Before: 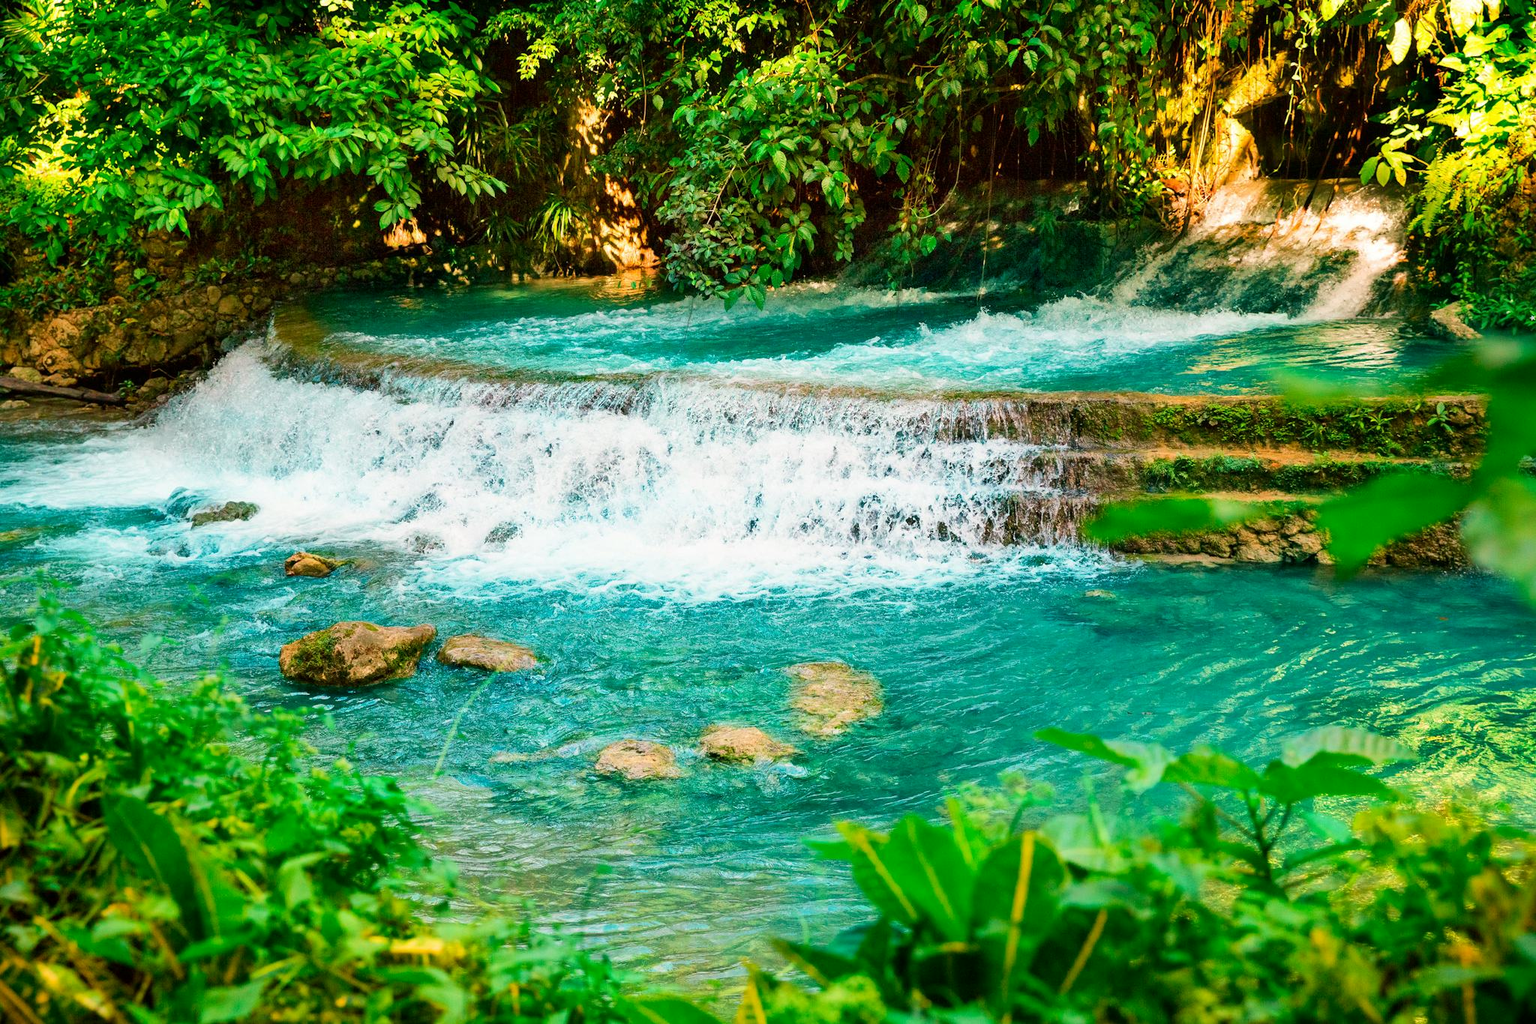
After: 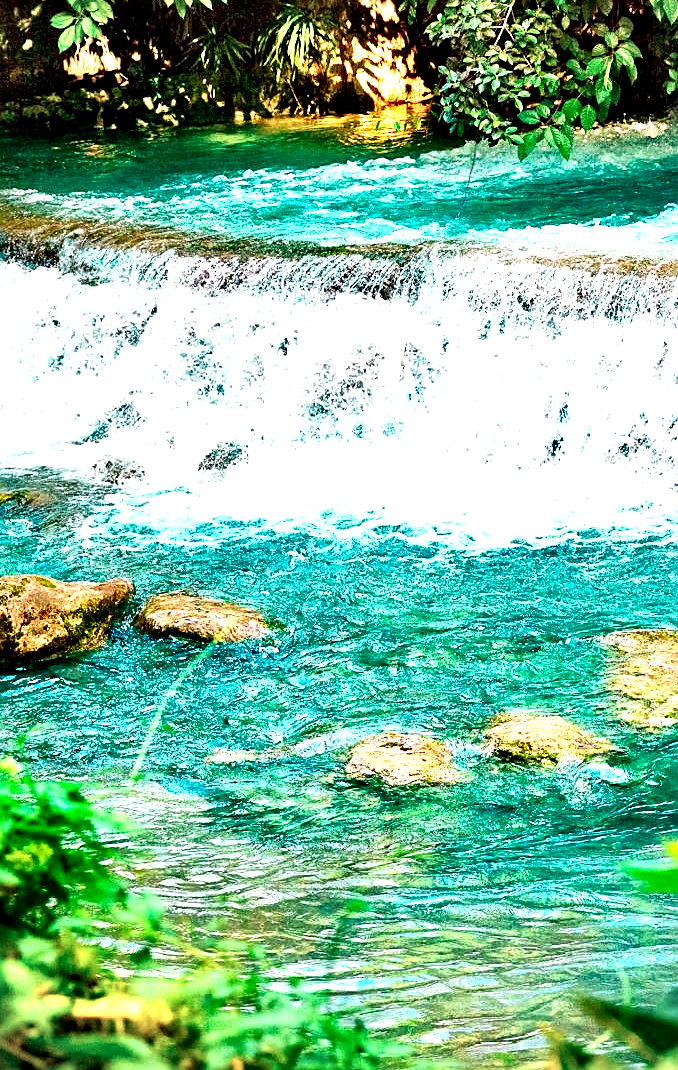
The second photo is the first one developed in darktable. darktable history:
contrast equalizer: octaves 7, y [[0.627 ×6], [0.563 ×6], [0 ×6], [0 ×6], [0 ×6]]
exposure: black level correction 0, exposure 0.696 EV, compensate highlight preservation false
vignetting: fall-off radius 62.65%
crop and rotate: left 21.875%, top 18.65%, right 44.981%, bottom 2.999%
sharpen: on, module defaults
